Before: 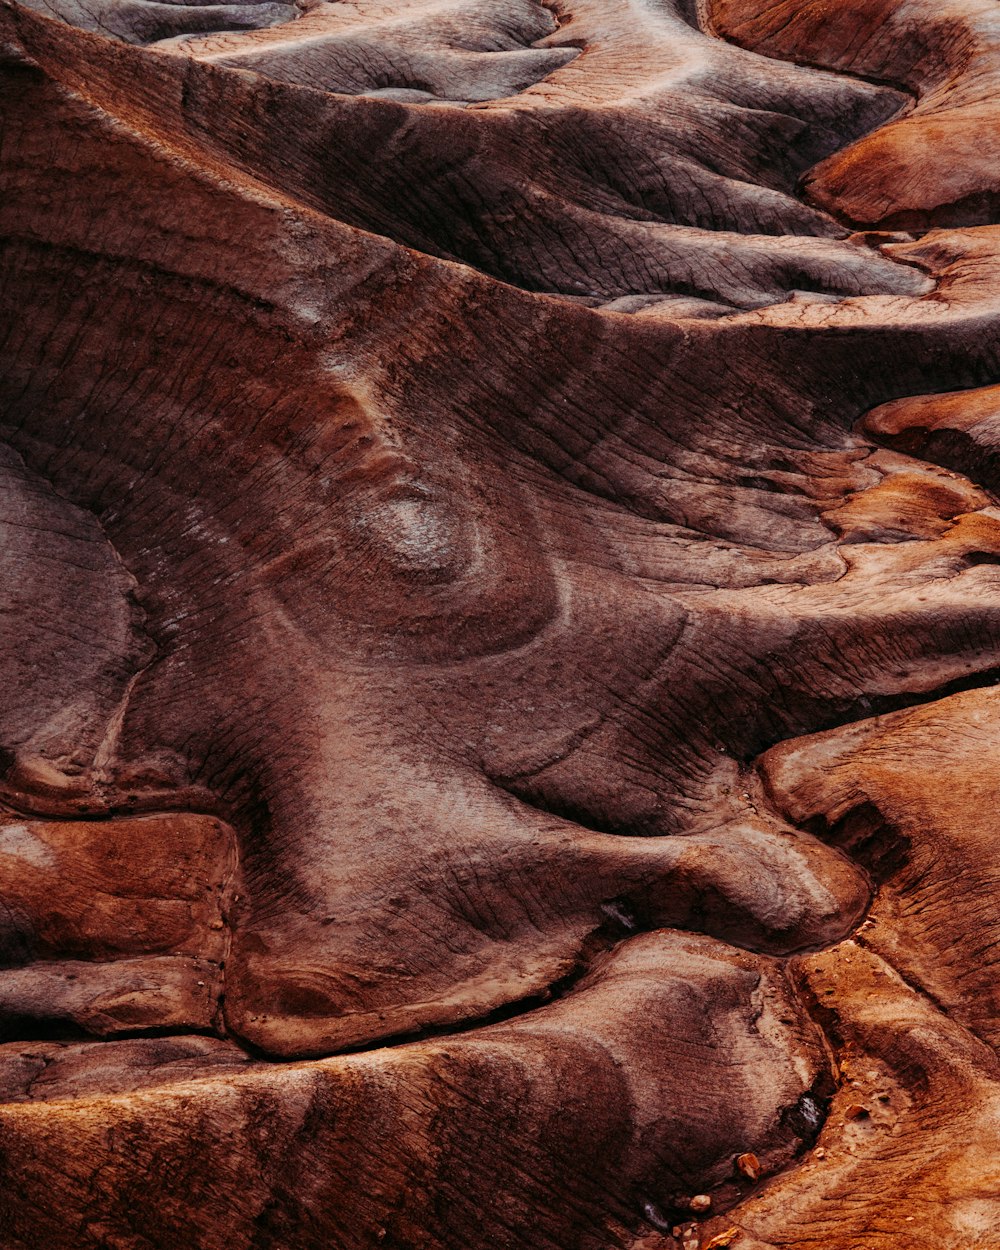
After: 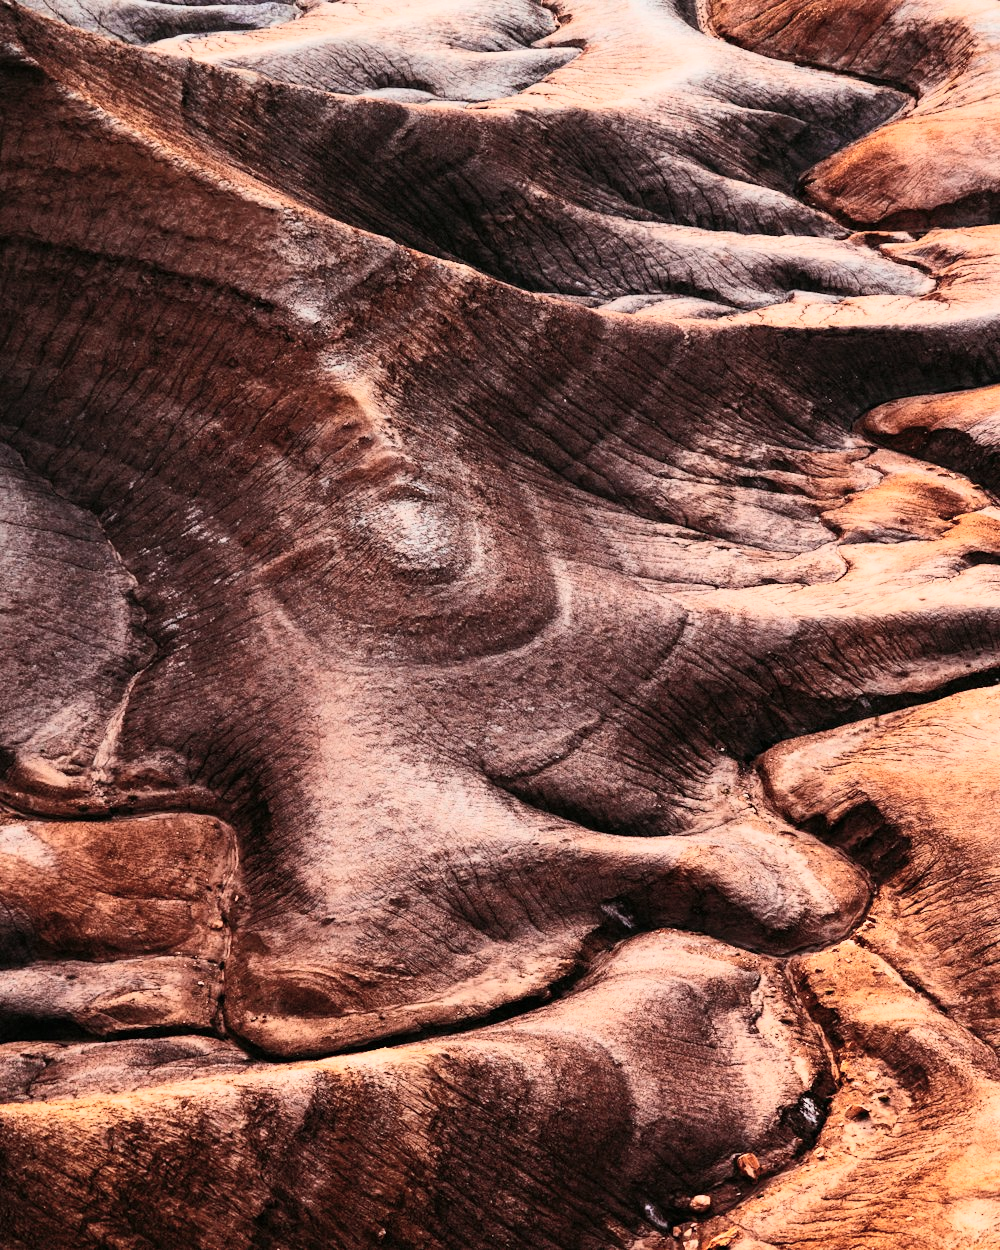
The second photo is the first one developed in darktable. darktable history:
tone curve: curves: ch0 [(0, 0) (0.003, 0.004) (0.011, 0.015) (0.025, 0.034) (0.044, 0.061) (0.069, 0.095) (0.1, 0.137) (0.136, 0.186) (0.177, 0.243) (0.224, 0.307) (0.277, 0.416) (0.335, 0.533) (0.399, 0.641) (0.468, 0.748) (0.543, 0.829) (0.623, 0.886) (0.709, 0.924) (0.801, 0.951) (0.898, 0.975) (1, 1)], color space Lab, independent channels, preserve colors none
